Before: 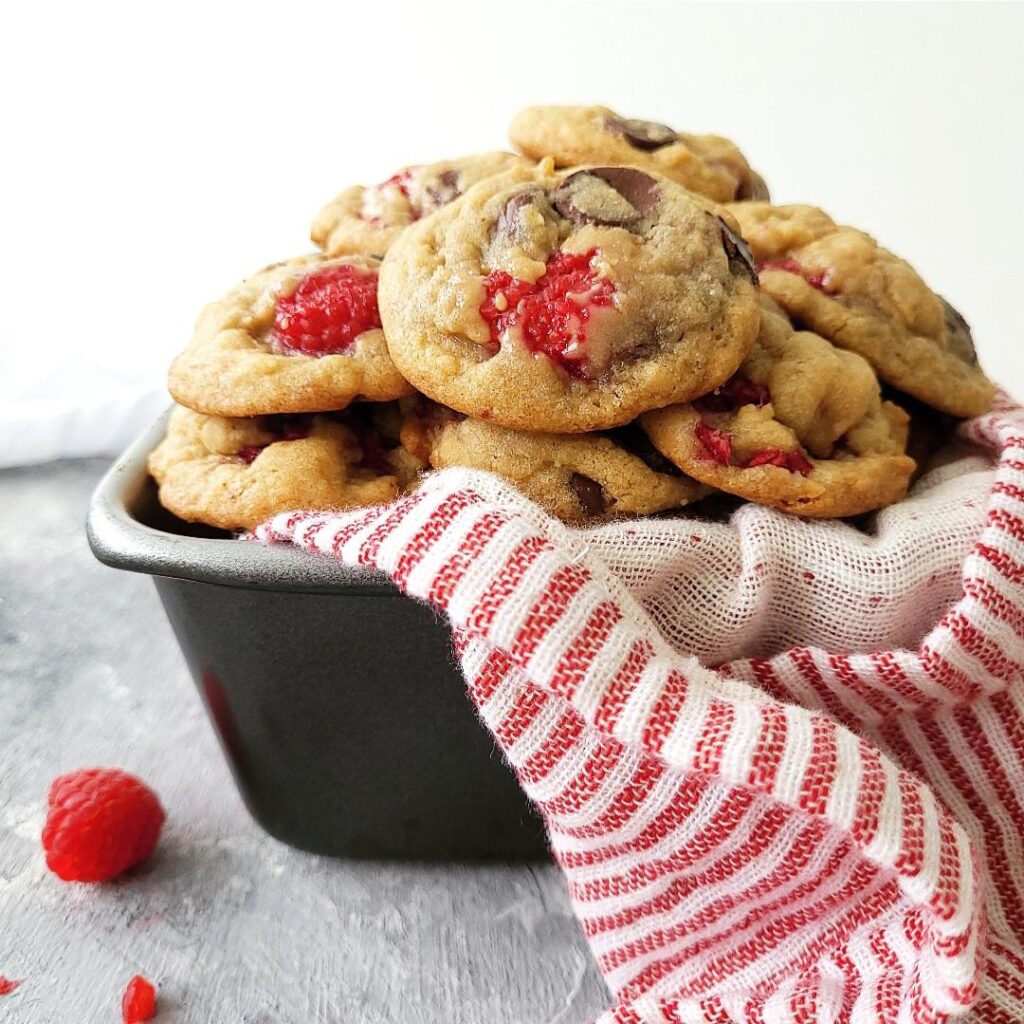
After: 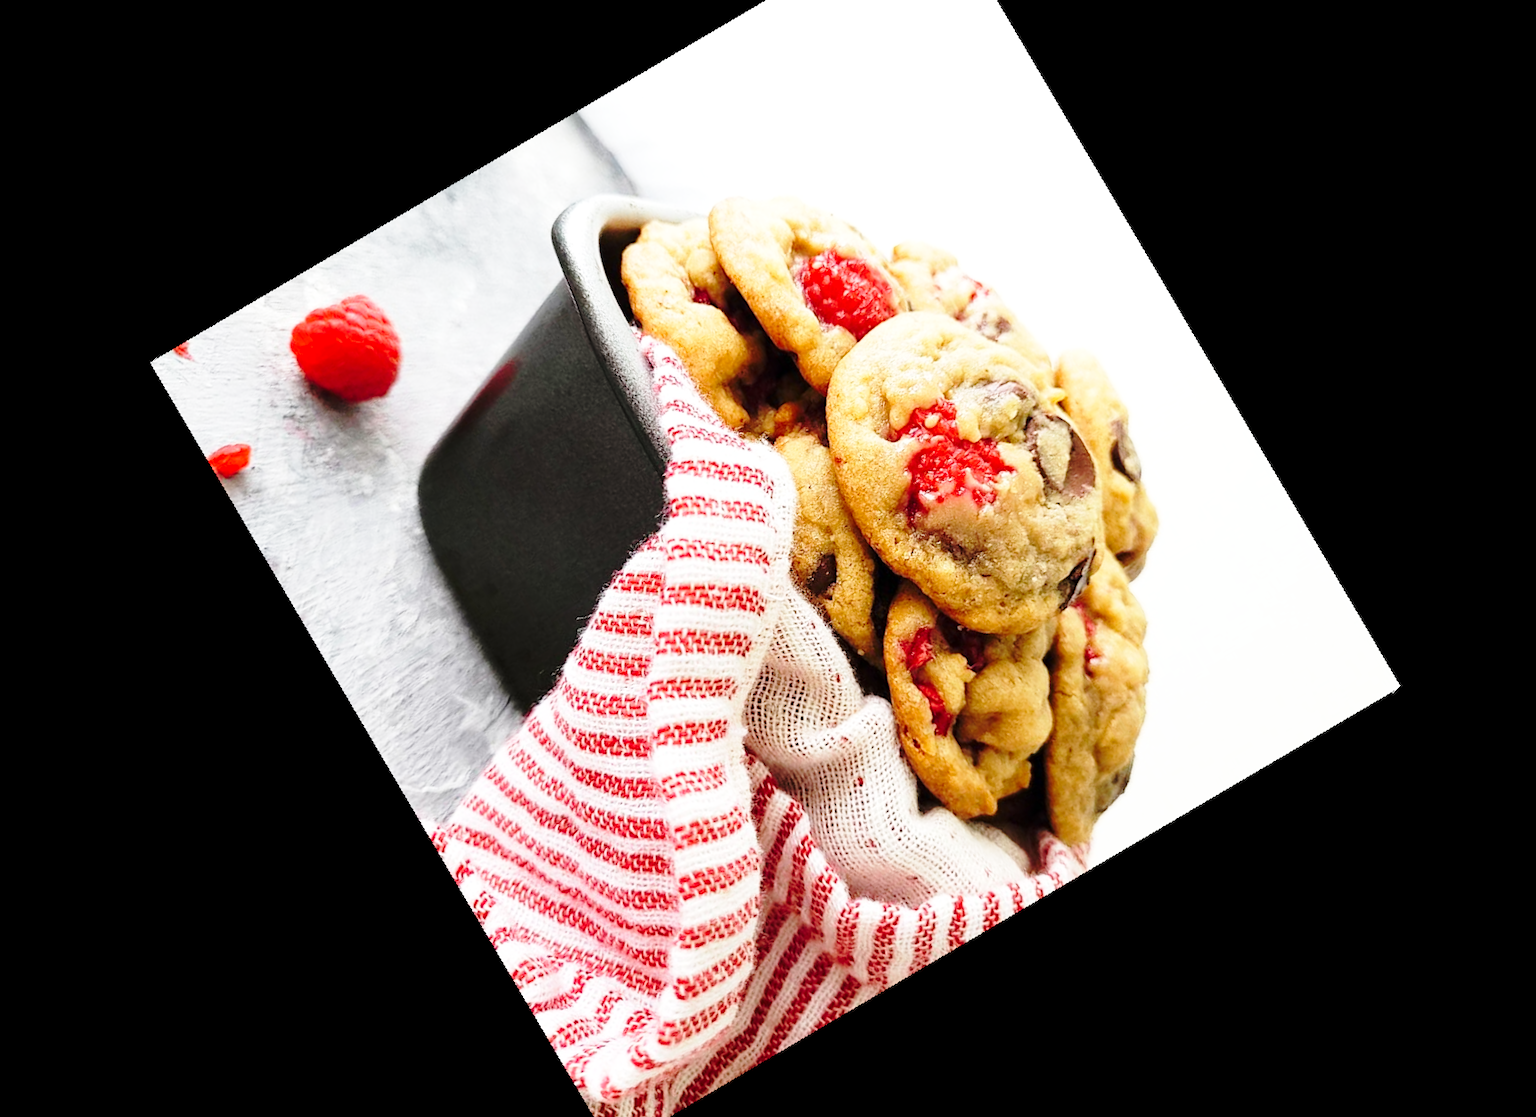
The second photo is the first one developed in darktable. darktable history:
crop and rotate: angle -46.26°, top 16.234%, right 0.912%, bottom 11.704%
base curve: curves: ch0 [(0, 0) (0.036, 0.037) (0.121, 0.228) (0.46, 0.76) (0.859, 0.983) (1, 1)], preserve colors none
rotate and perspective: rotation 13.27°, automatic cropping off
